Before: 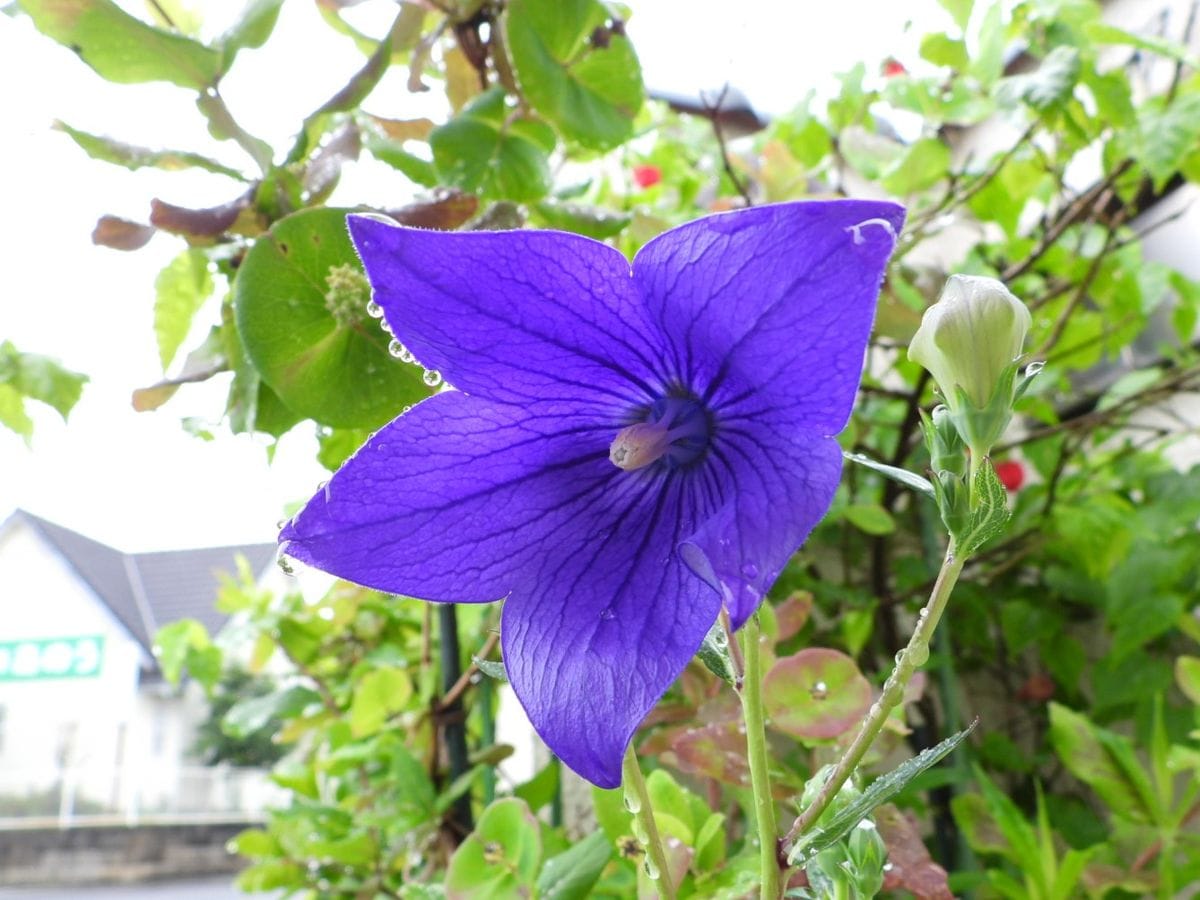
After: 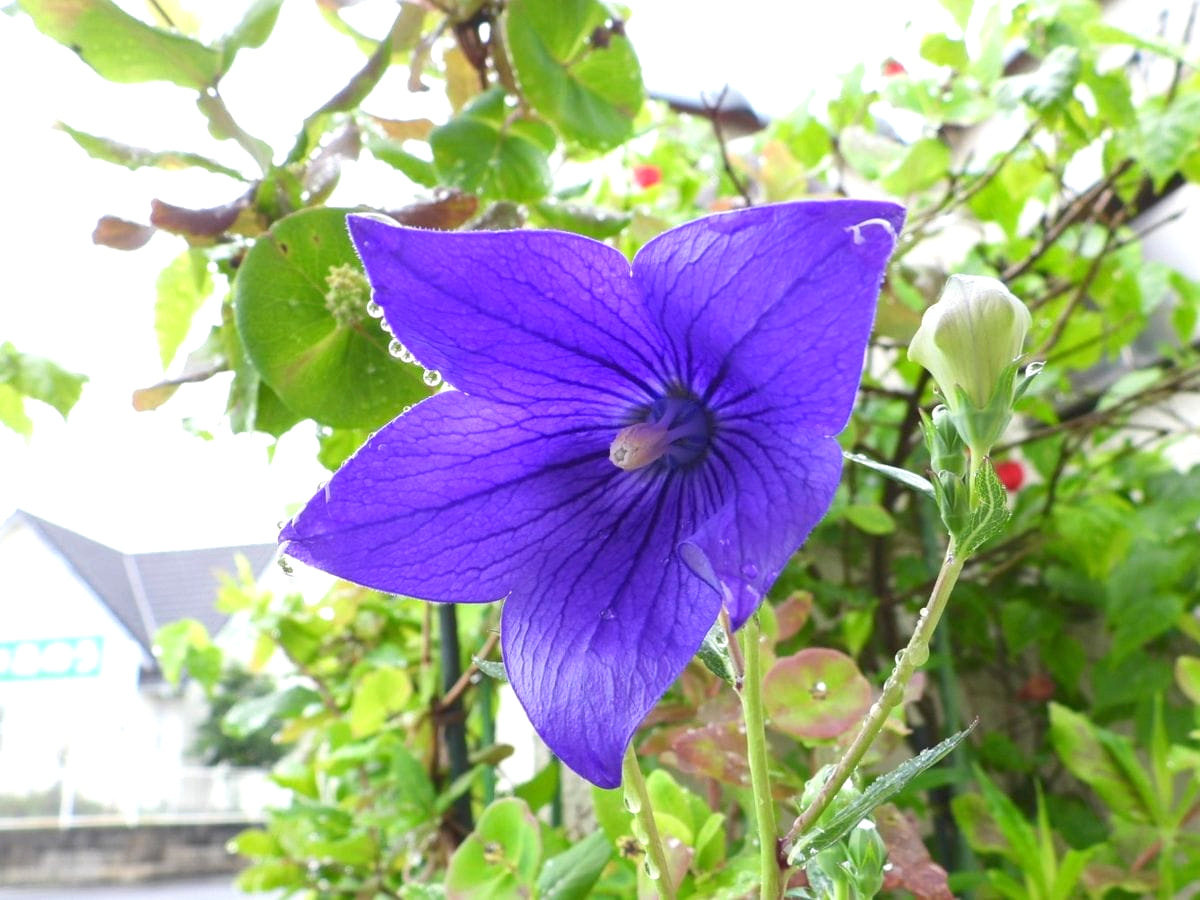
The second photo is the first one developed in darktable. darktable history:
rgb curve: curves: ch0 [(0, 0) (0.093, 0.159) (0.241, 0.265) (0.414, 0.42) (1, 1)], compensate middle gray true, preserve colors basic power
exposure: exposure 0.3 EV, compensate highlight preservation false
